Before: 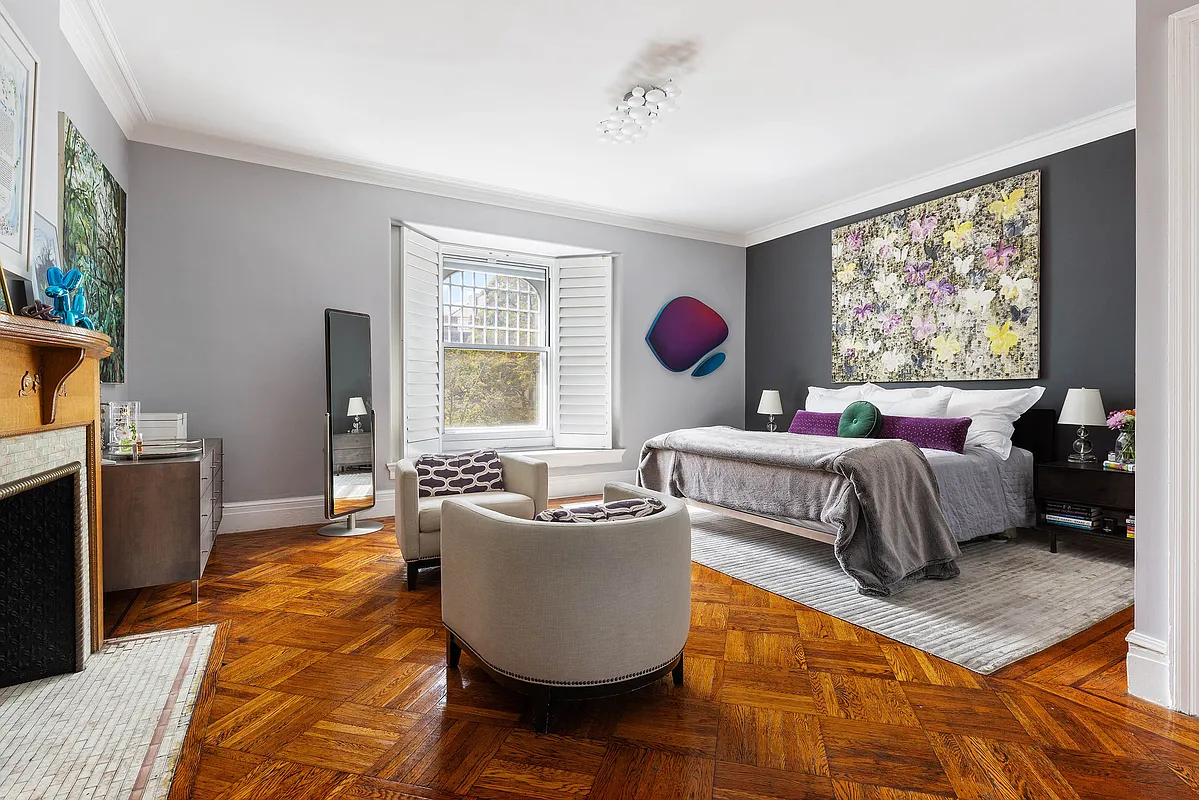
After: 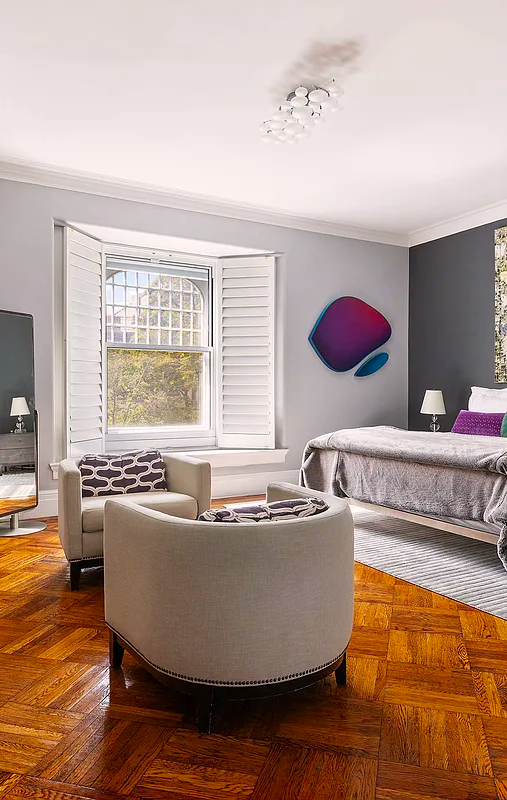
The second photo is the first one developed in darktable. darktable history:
crop: left 28.182%, right 29.5%
color correction: highlights a* 3.27, highlights b* 1.72, saturation 1.17
